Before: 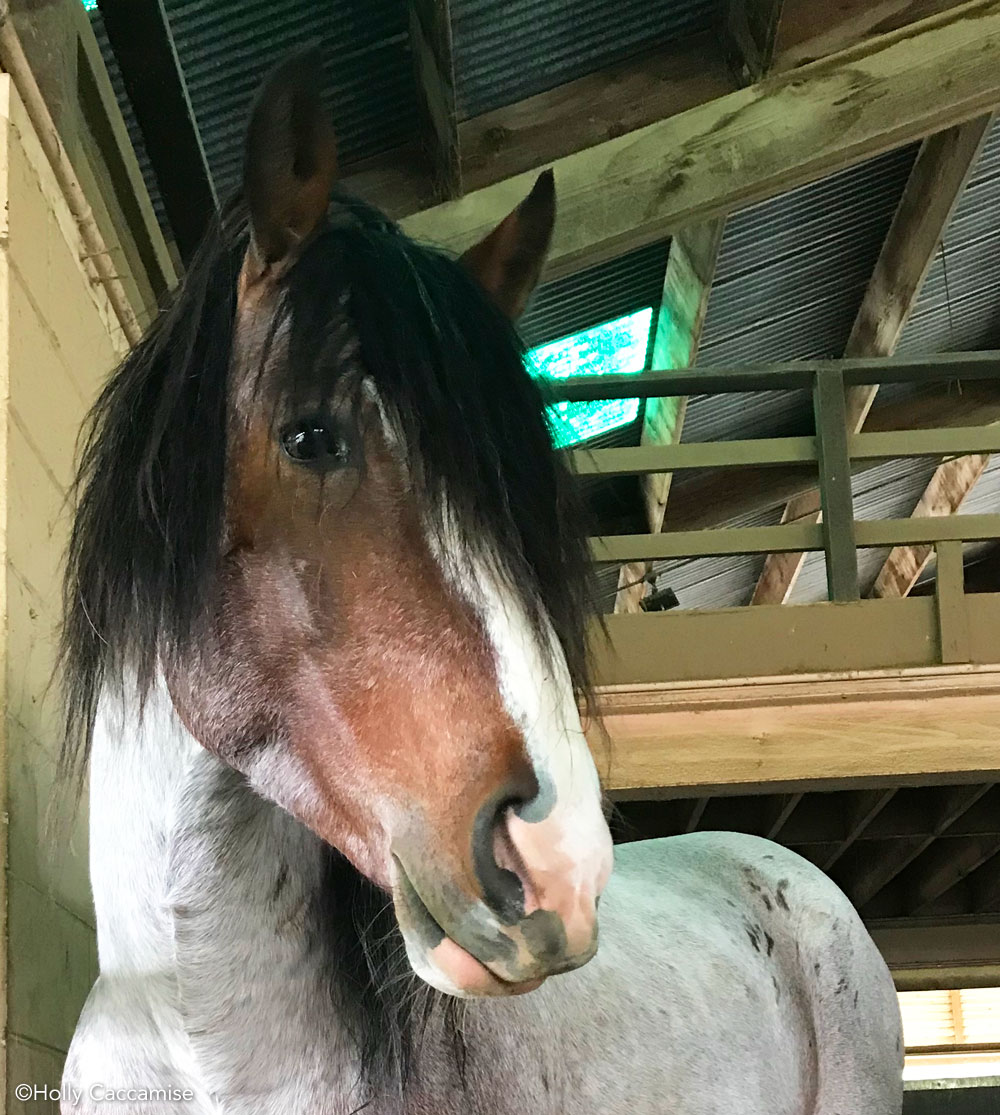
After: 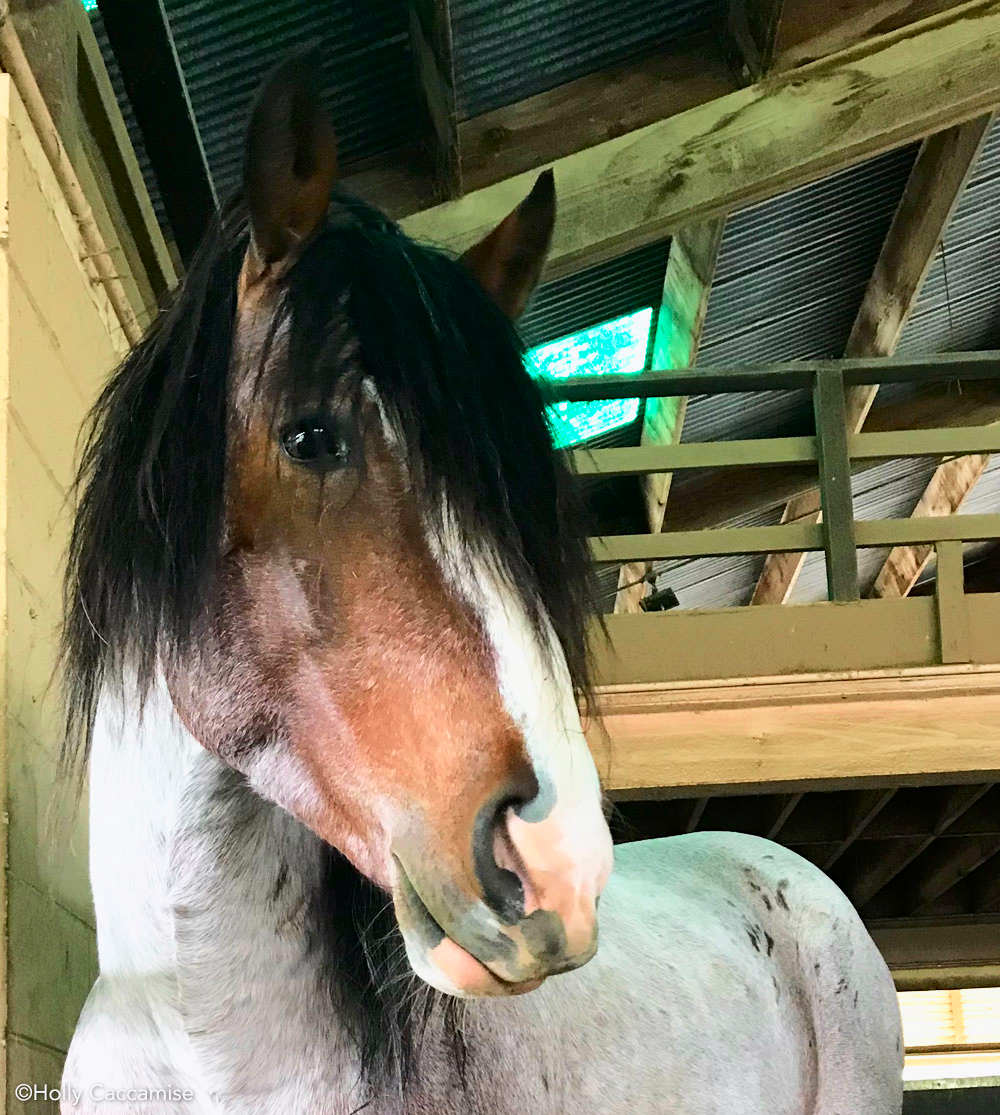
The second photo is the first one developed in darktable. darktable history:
tone curve: curves: ch0 [(0, 0) (0.035, 0.017) (0.131, 0.108) (0.279, 0.279) (0.476, 0.554) (0.617, 0.693) (0.704, 0.77) (0.801, 0.854) (0.895, 0.927) (1, 0.976)]; ch1 [(0, 0) (0.318, 0.278) (0.444, 0.427) (0.493, 0.493) (0.537, 0.547) (0.594, 0.616) (0.746, 0.764) (1, 1)]; ch2 [(0, 0) (0.316, 0.292) (0.381, 0.37) (0.423, 0.448) (0.476, 0.482) (0.502, 0.498) (0.529, 0.532) (0.583, 0.608) (0.639, 0.657) (0.7, 0.7) (0.861, 0.808) (1, 0.951)], color space Lab, independent channels, preserve colors none
